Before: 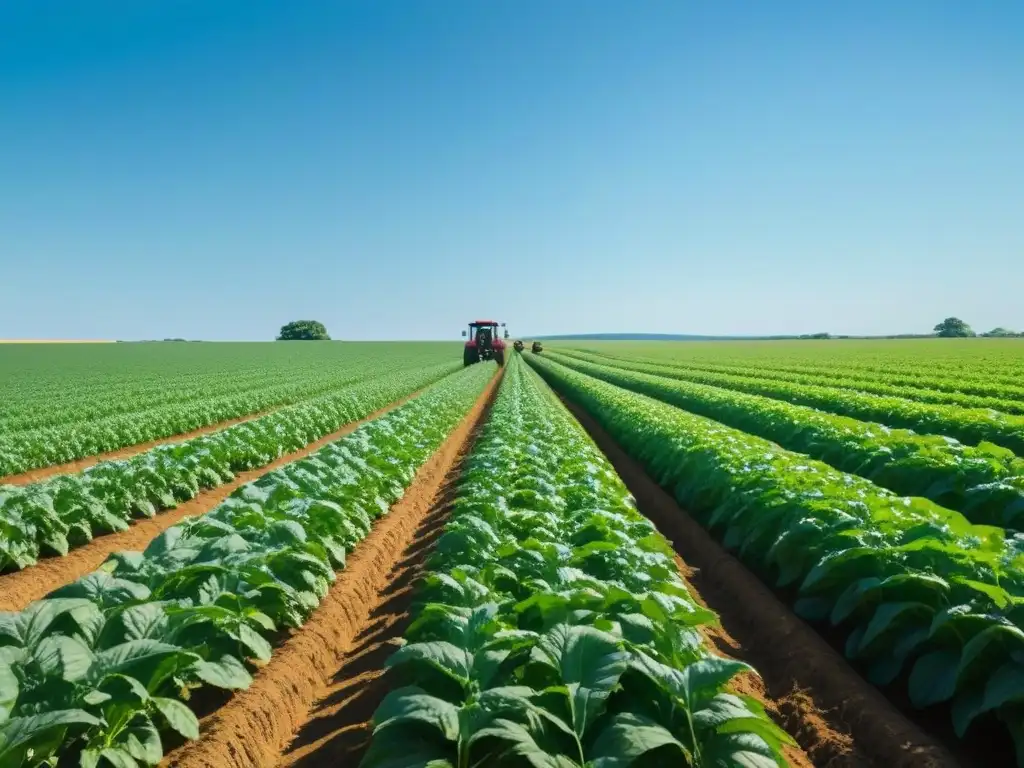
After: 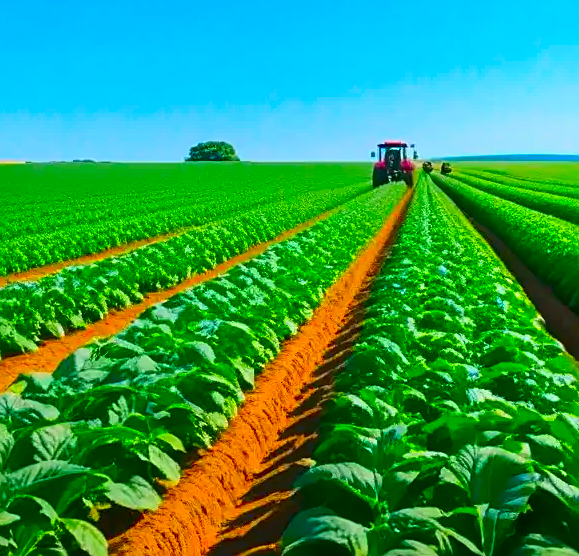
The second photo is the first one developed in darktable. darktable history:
tone equalizer: on, module defaults
color correction: highlights a* 1.57, highlights b* -1.72, saturation 2.45
sharpen: on, module defaults
crop: left 8.941%, top 23.433%, right 34.429%, bottom 4.161%
